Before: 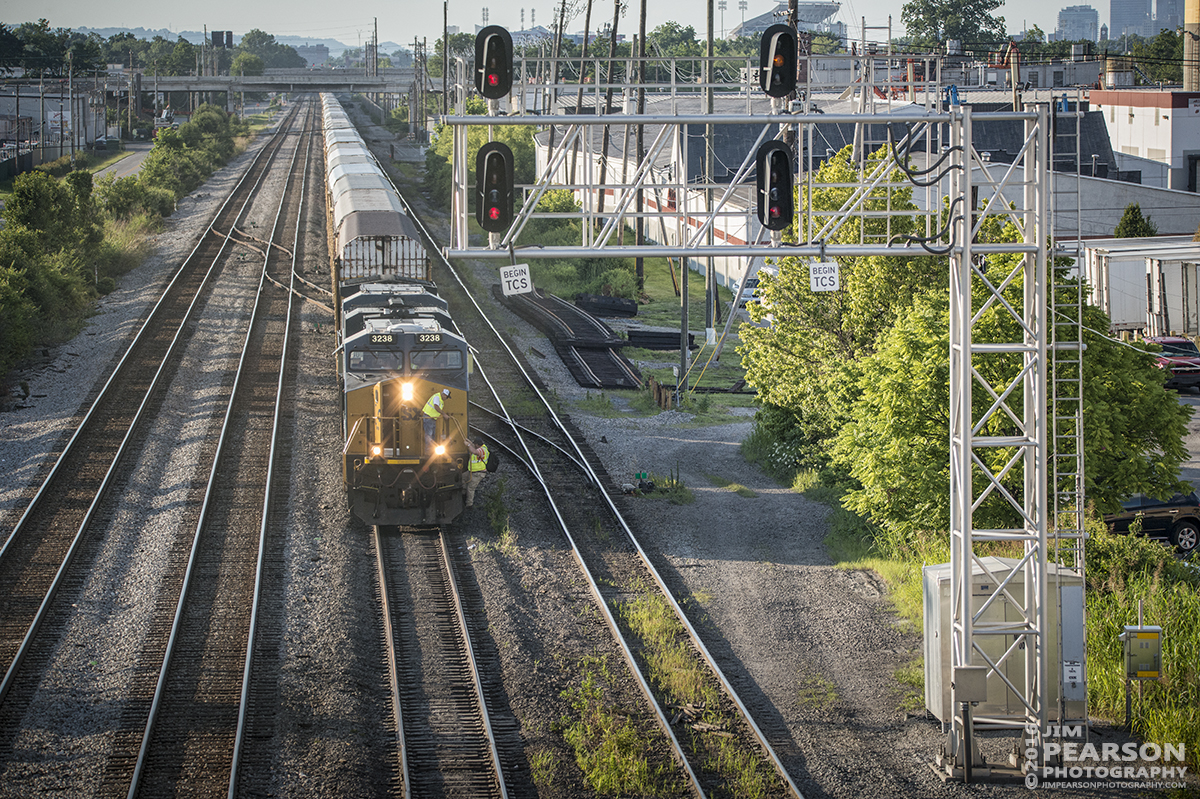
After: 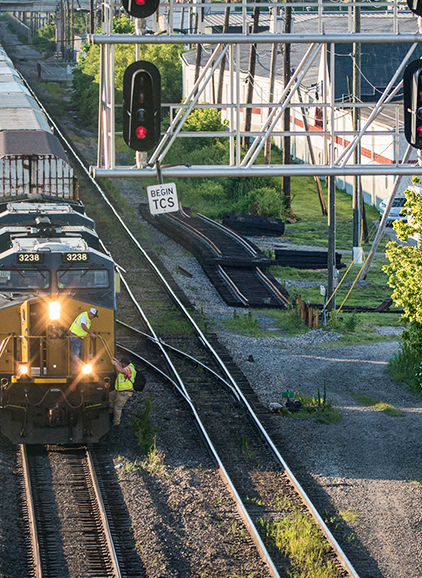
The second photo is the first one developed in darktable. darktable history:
crop and rotate: left 29.476%, top 10.214%, right 35.32%, bottom 17.333%
color balance rgb: global vibrance 0.5%
contrast brightness saturation: contrast 0.15, brightness -0.01, saturation 0.1
velvia: on, module defaults
